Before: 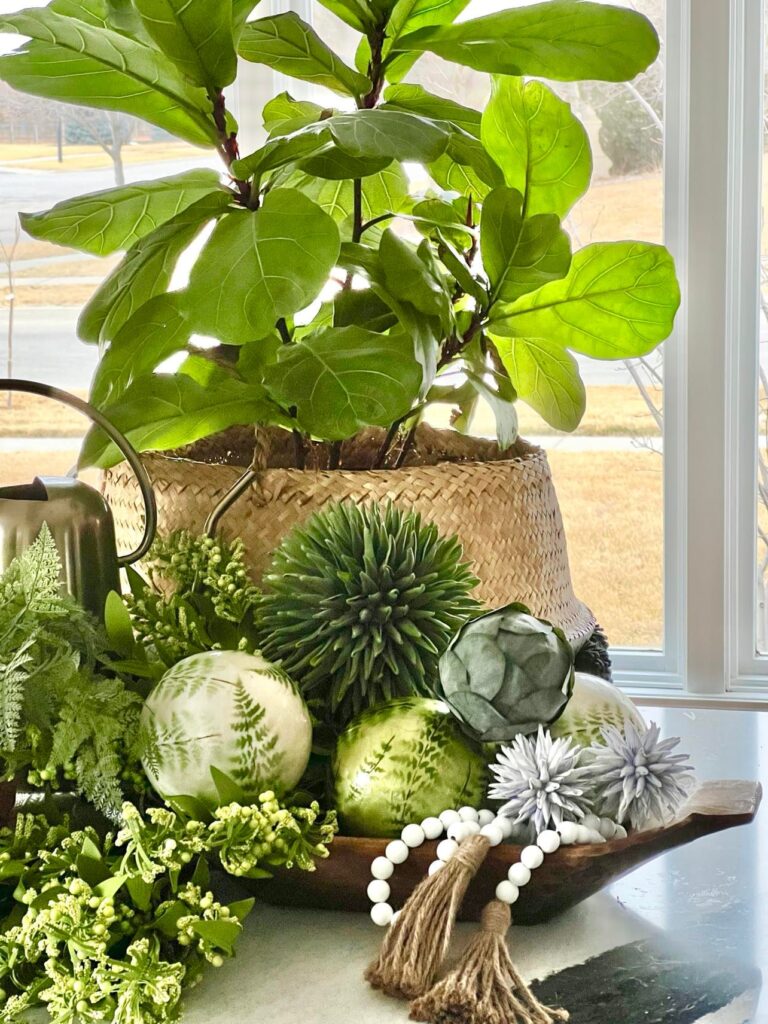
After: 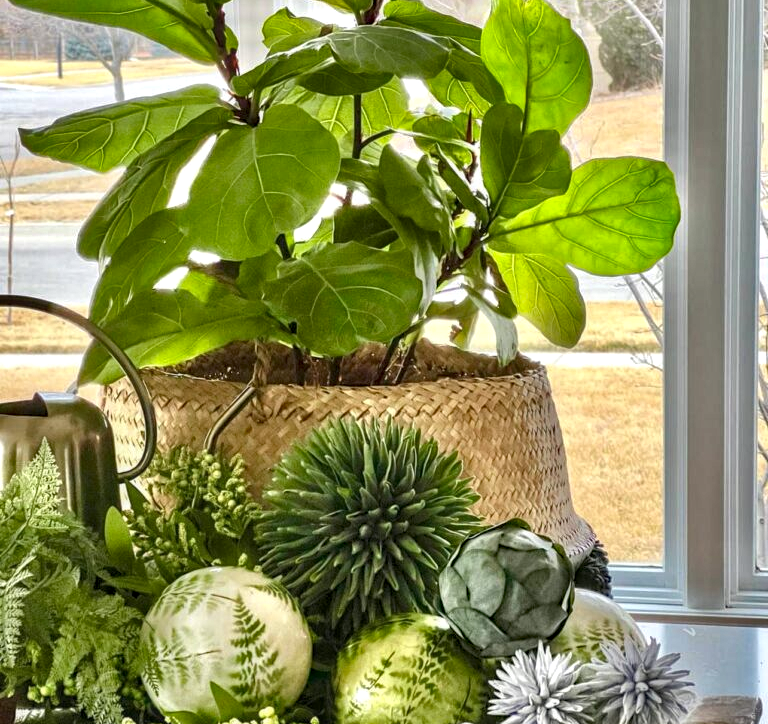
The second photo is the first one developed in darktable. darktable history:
crop and rotate: top 8.293%, bottom 20.996%
shadows and highlights: low approximation 0.01, soften with gaussian
haze removal: strength 0.29, distance 0.25, compatibility mode true, adaptive false
local contrast: detail 130%
